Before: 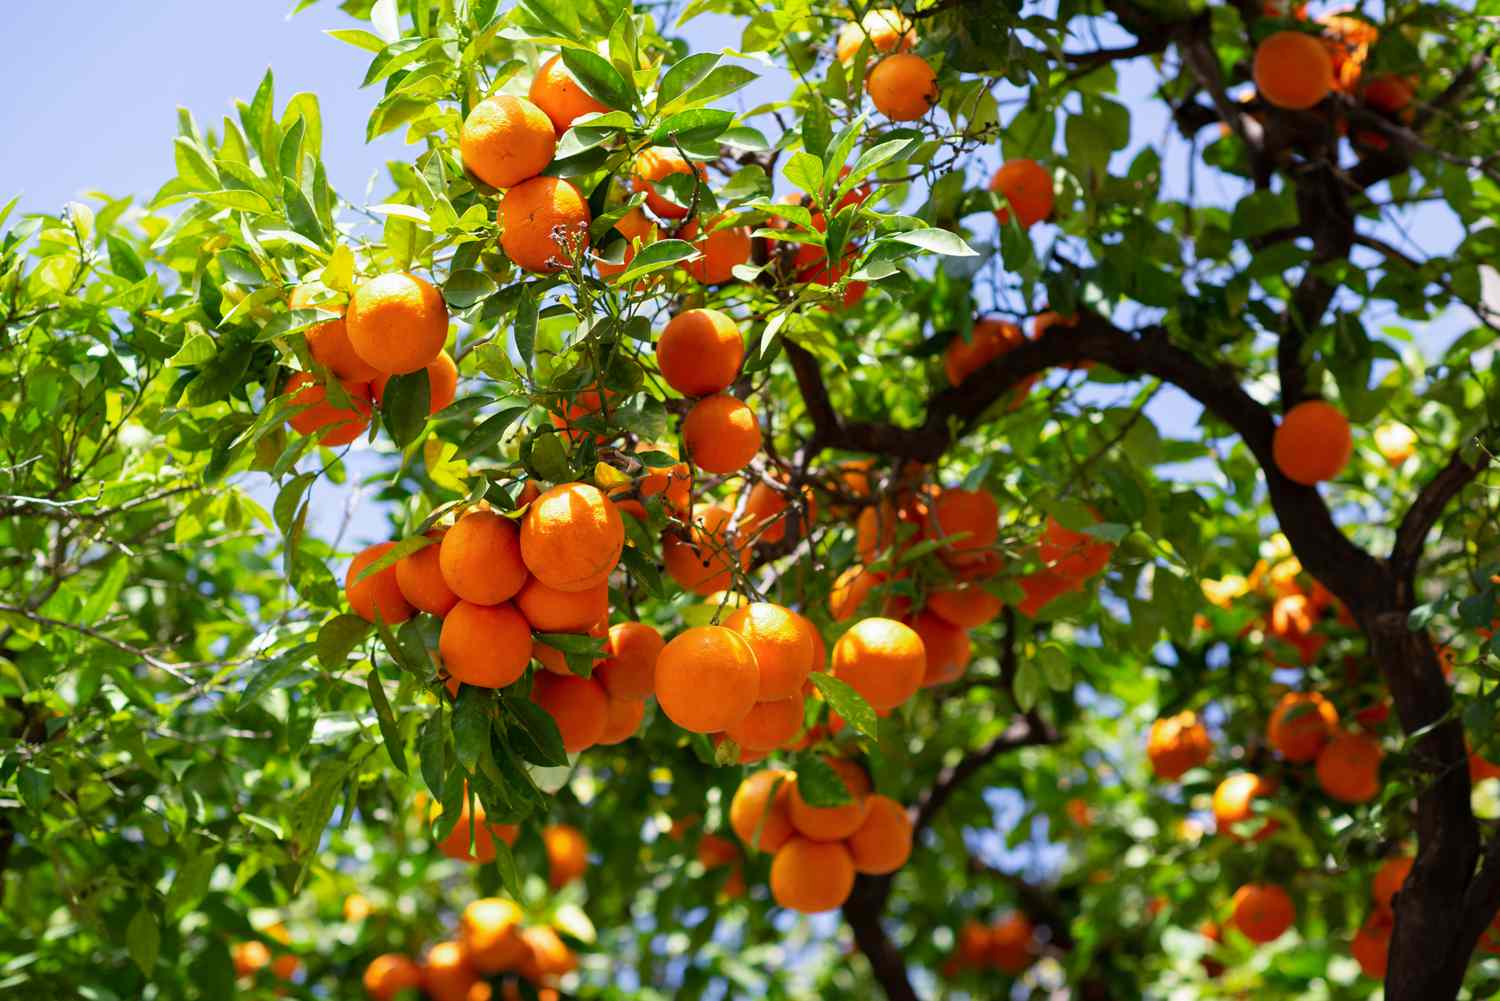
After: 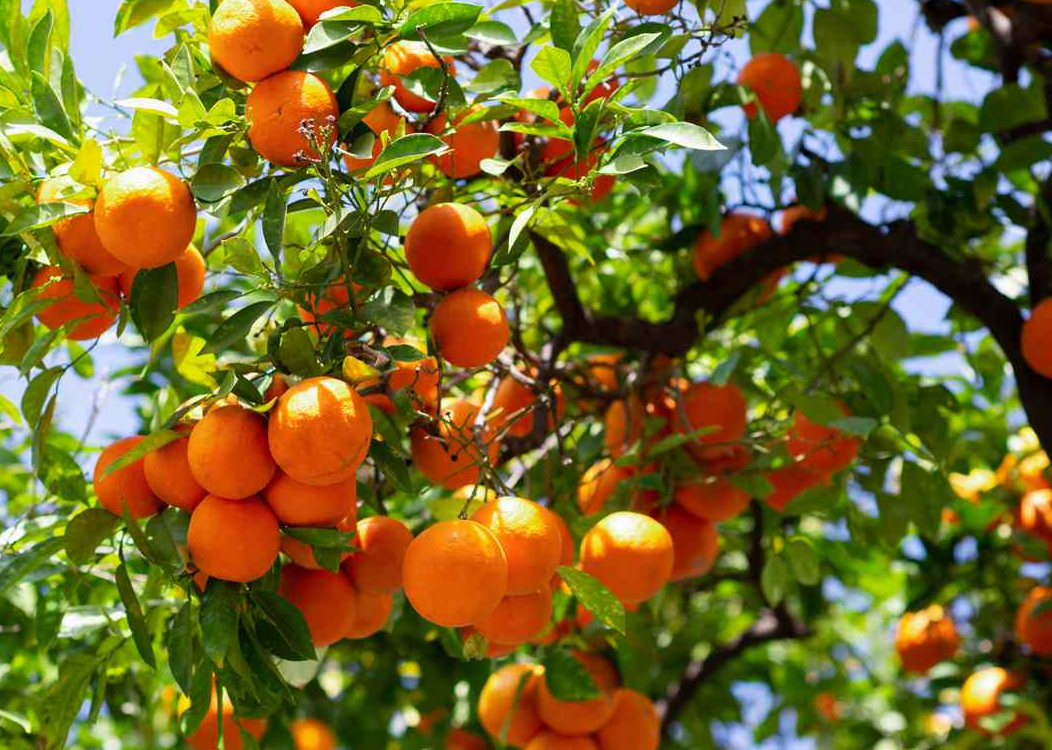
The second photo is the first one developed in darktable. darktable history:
crop and rotate: left 16.844%, top 10.679%, right 13.01%, bottom 14.385%
